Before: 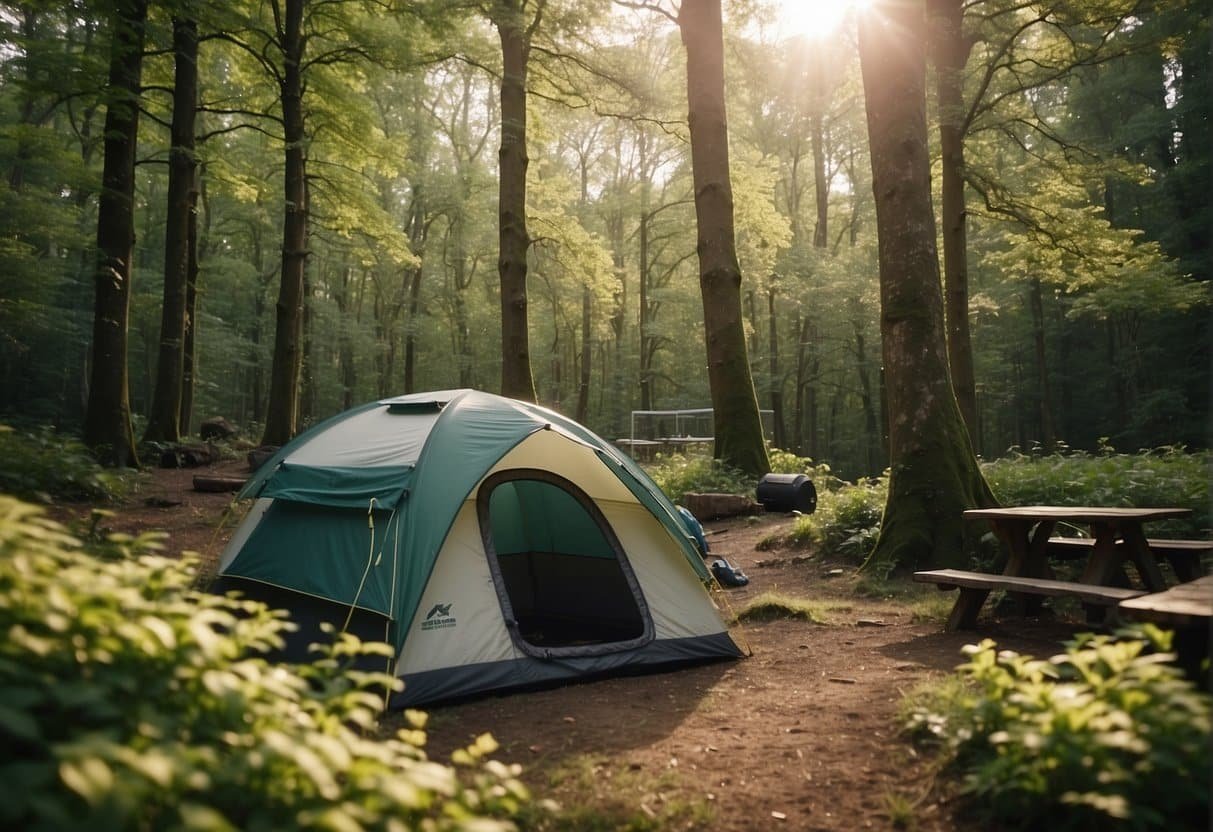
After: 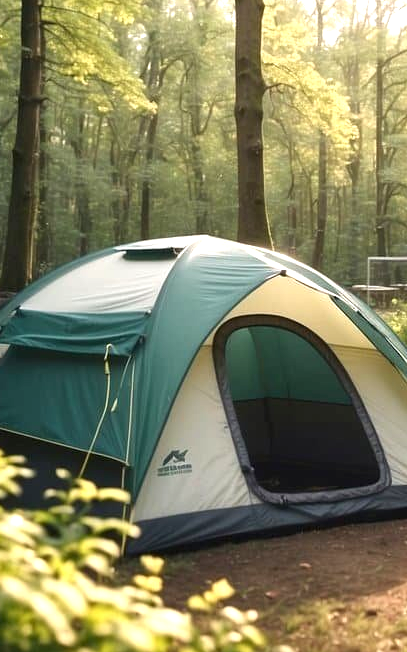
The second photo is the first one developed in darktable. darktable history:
exposure: exposure 1 EV, compensate highlight preservation false
crop and rotate: left 21.77%, top 18.528%, right 44.676%, bottom 2.997%
